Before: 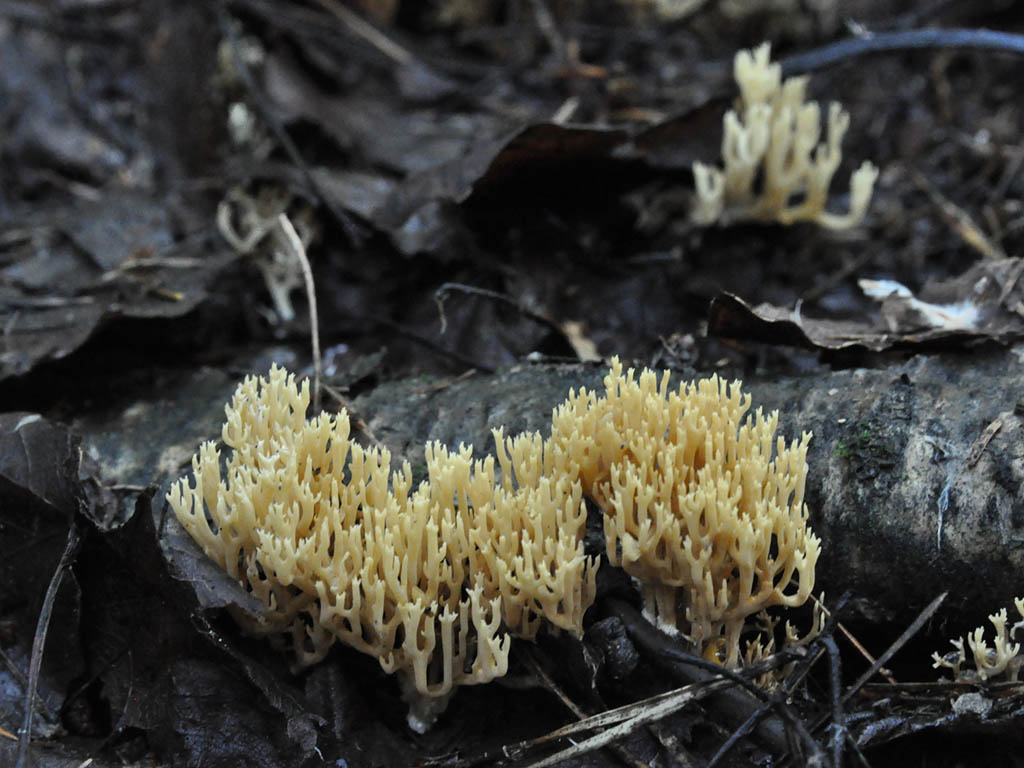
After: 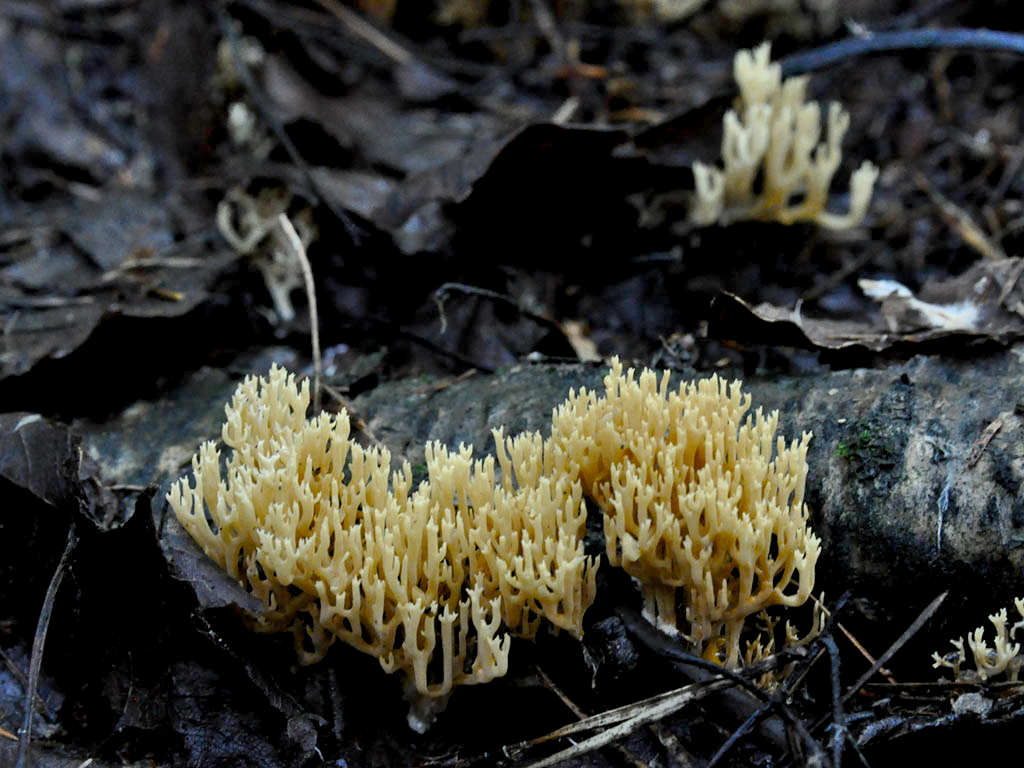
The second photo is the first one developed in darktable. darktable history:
color balance rgb: global offset › luminance -0.86%, perceptual saturation grading › global saturation 25.783%, perceptual saturation grading › highlights -50.523%, perceptual saturation grading › shadows 30.767%, global vibrance 20%
shadows and highlights: shadows 12.47, white point adjustment 1.1, highlights -2.17, soften with gaussian
